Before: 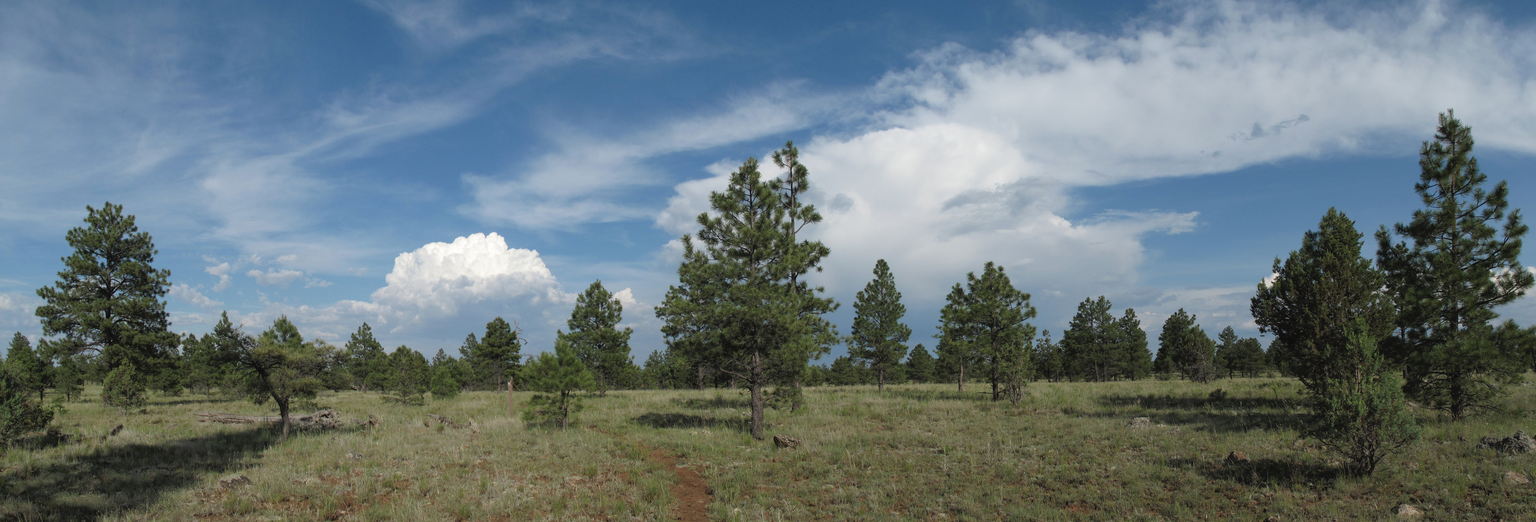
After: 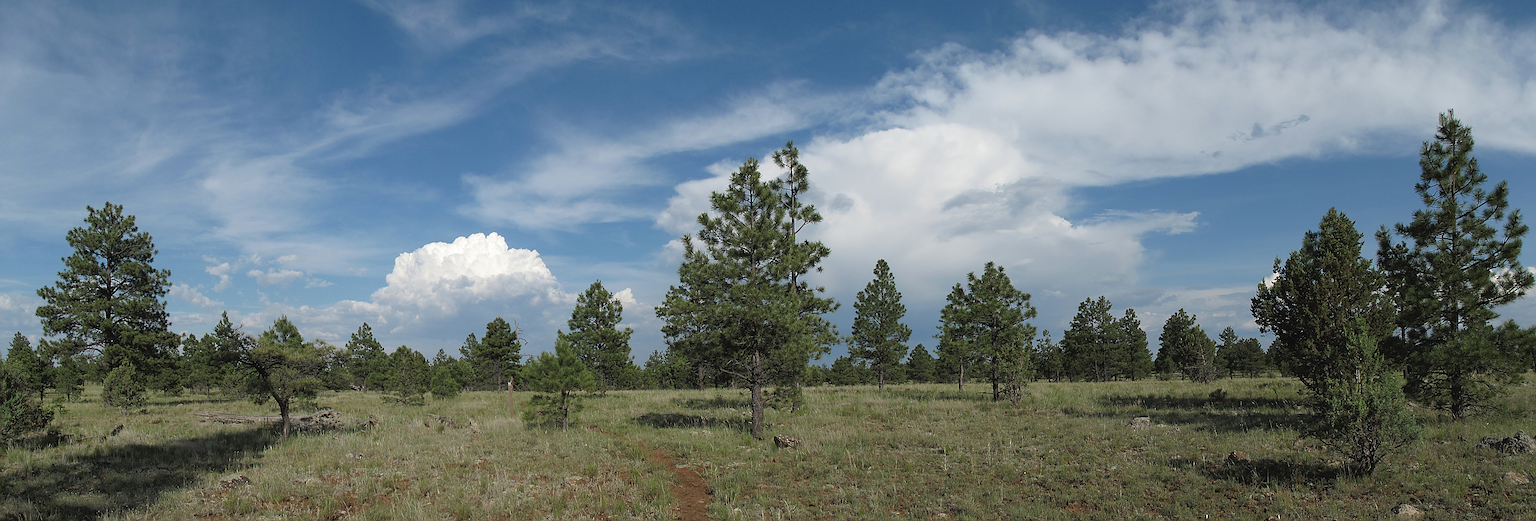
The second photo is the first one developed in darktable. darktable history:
sharpen: radius 1.4, amount 1.25, threshold 0.7
tone equalizer: on, module defaults
